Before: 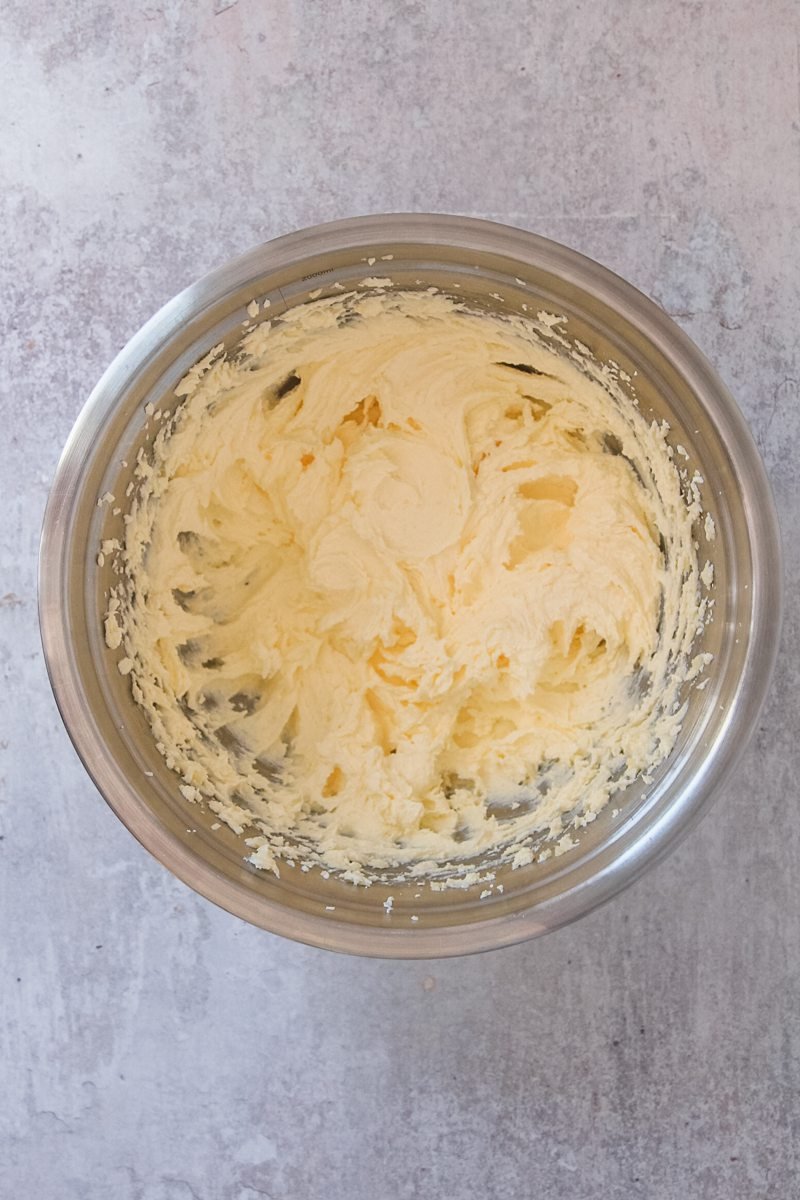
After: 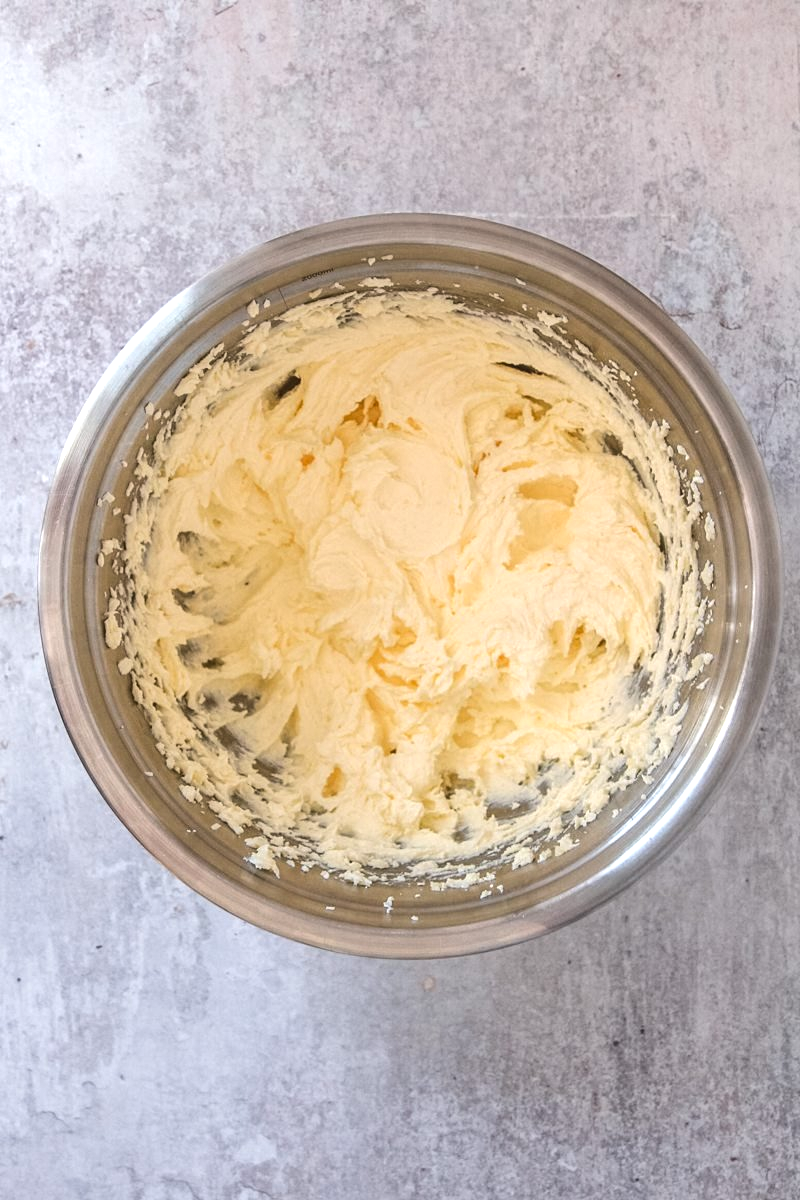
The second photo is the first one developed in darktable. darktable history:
tone equalizer: -8 EV -0.417 EV, -7 EV -0.389 EV, -6 EV -0.333 EV, -5 EV -0.222 EV, -3 EV 0.222 EV, -2 EV 0.333 EV, -1 EV 0.389 EV, +0 EV 0.417 EV, edges refinement/feathering 500, mask exposure compensation -1.57 EV, preserve details no
local contrast: on, module defaults
